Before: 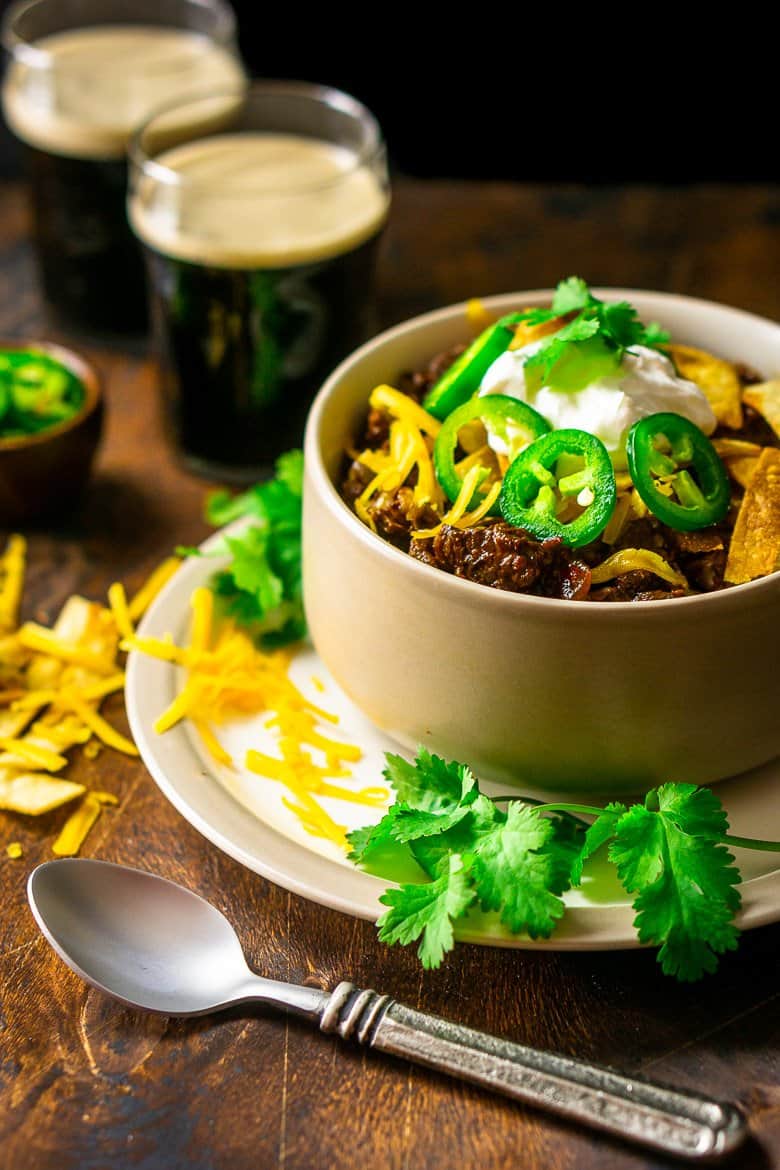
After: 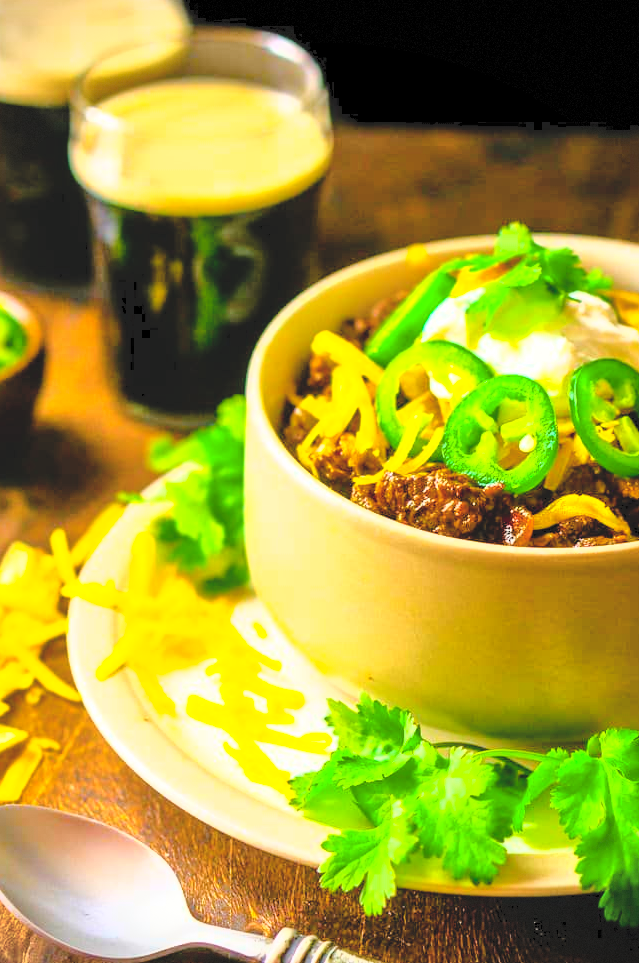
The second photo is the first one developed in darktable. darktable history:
crop and rotate: left 7.51%, top 4.669%, right 10.555%, bottom 12.951%
vignetting: fall-off start 91.27%, dithering 8-bit output
color balance rgb: power › luminance -3.783%, power › chroma 0.553%, power › hue 42.97°, perceptual saturation grading › global saturation 30.795%, global vibrance 45.743%
tone equalizer: -7 EV 0.16 EV, -6 EV 0.607 EV, -5 EV 1.14 EV, -4 EV 1.35 EV, -3 EV 1.18 EV, -2 EV 0.6 EV, -1 EV 0.147 EV
tone curve: curves: ch0 [(0, 0) (0.003, 0.115) (0.011, 0.133) (0.025, 0.157) (0.044, 0.182) (0.069, 0.209) (0.1, 0.239) (0.136, 0.279) (0.177, 0.326) (0.224, 0.379) (0.277, 0.436) (0.335, 0.507) (0.399, 0.587) (0.468, 0.671) (0.543, 0.75) (0.623, 0.837) (0.709, 0.916) (0.801, 0.978) (0.898, 0.985) (1, 1)], color space Lab, independent channels, preserve colors none
